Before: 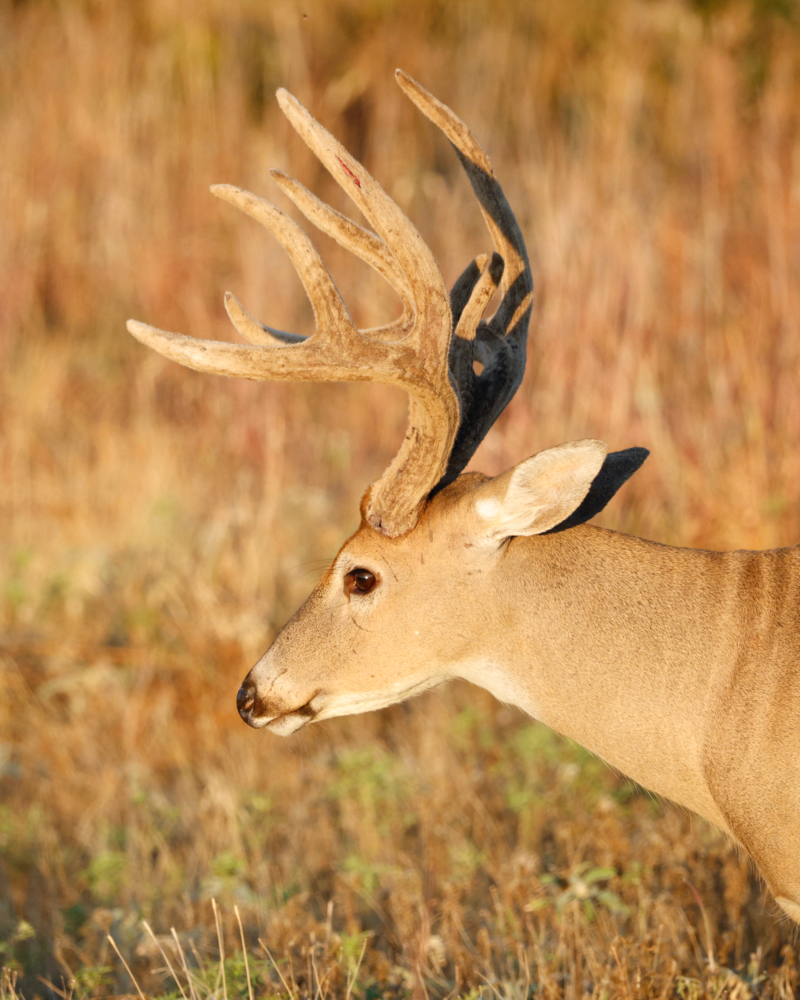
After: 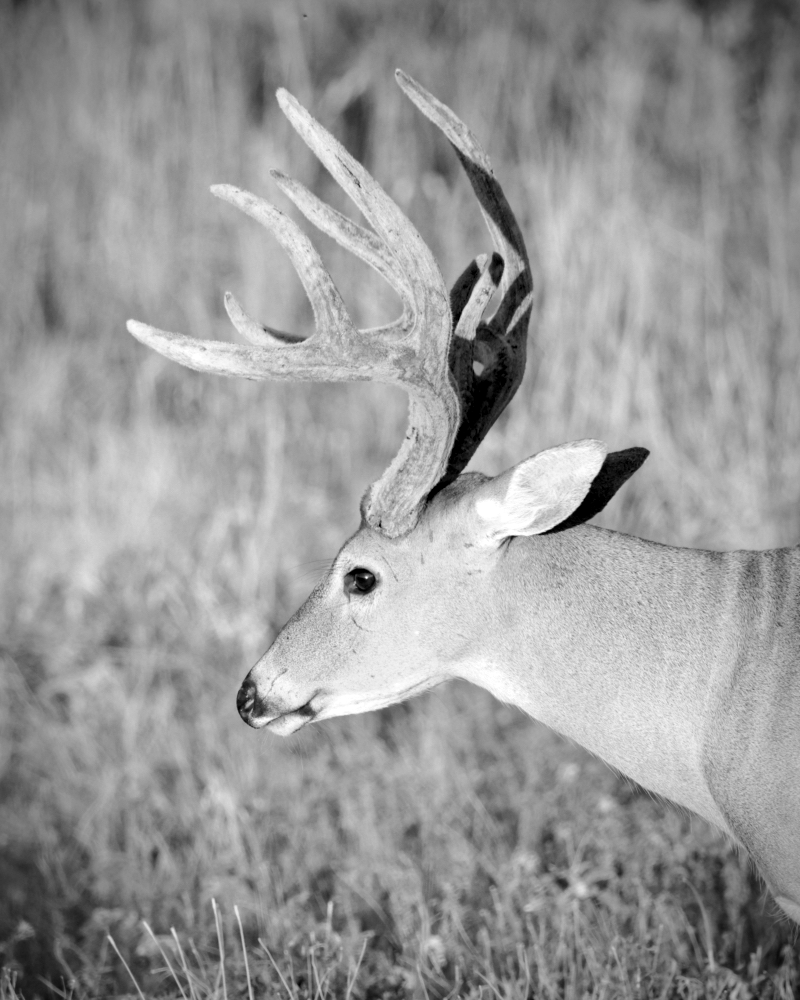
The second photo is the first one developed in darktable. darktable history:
vignetting: automatic ratio true
haze removal: strength 0.25, distance 0.25, compatibility mode true, adaptive false
color zones: curves: ch0 [(0, 0.558) (0.143, 0.548) (0.286, 0.447) (0.429, 0.259) (0.571, 0.5) (0.714, 0.5) (0.857, 0.593) (1, 0.558)]; ch1 [(0, 0.543) (0.01, 0.544) (0.12, 0.492) (0.248, 0.458) (0.5, 0.534) (0.748, 0.5) (0.99, 0.469) (1, 0.543)]; ch2 [(0, 0.507) (0.143, 0.522) (0.286, 0.505) (0.429, 0.5) (0.571, 0.5) (0.714, 0.5) (0.857, 0.5) (1, 0.507)]
color balance rgb: global offset › luminance -0.51%, perceptual saturation grading › global saturation 27.53%, perceptual saturation grading › highlights -25%, perceptual saturation grading › shadows 25%, perceptual brilliance grading › highlights 6.62%, perceptual brilliance grading › mid-tones 17.07%, perceptual brilliance grading › shadows -5.23%
monochrome: a 32, b 64, size 2.3
